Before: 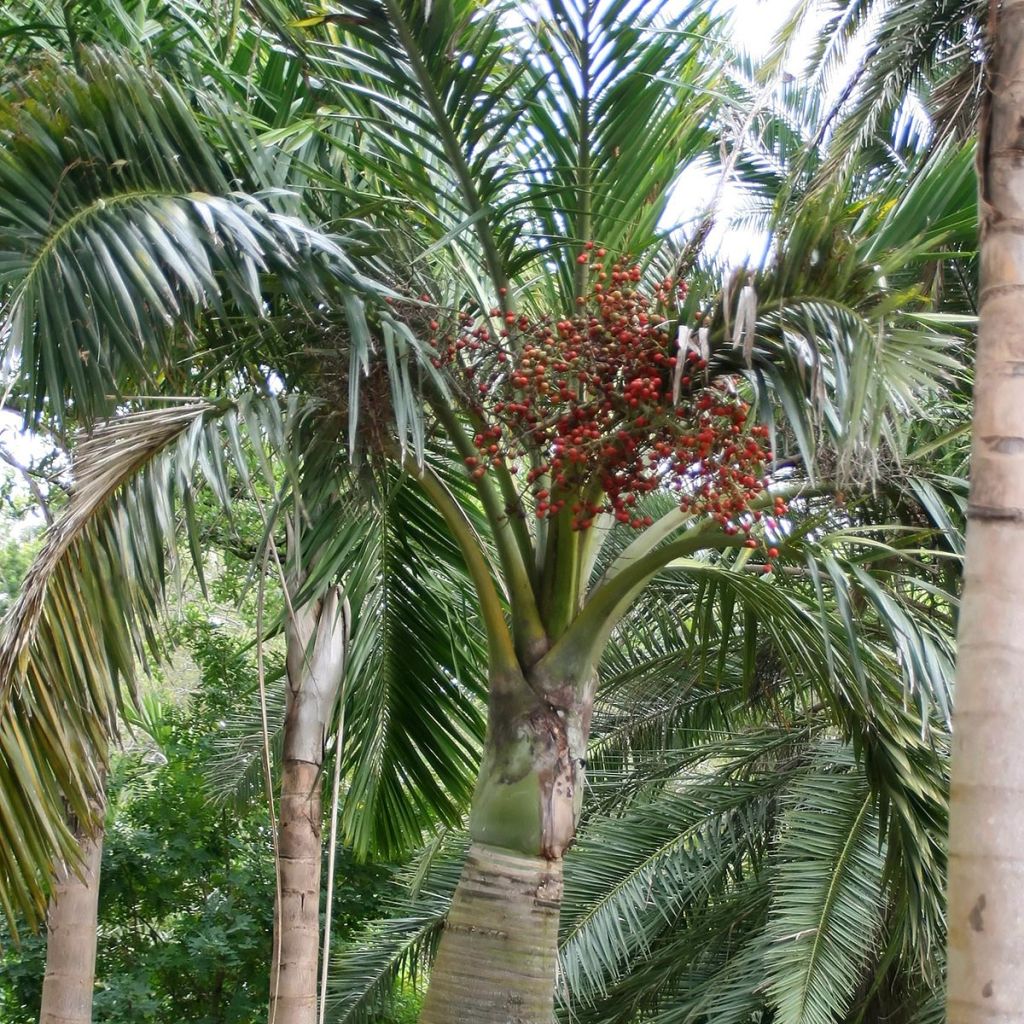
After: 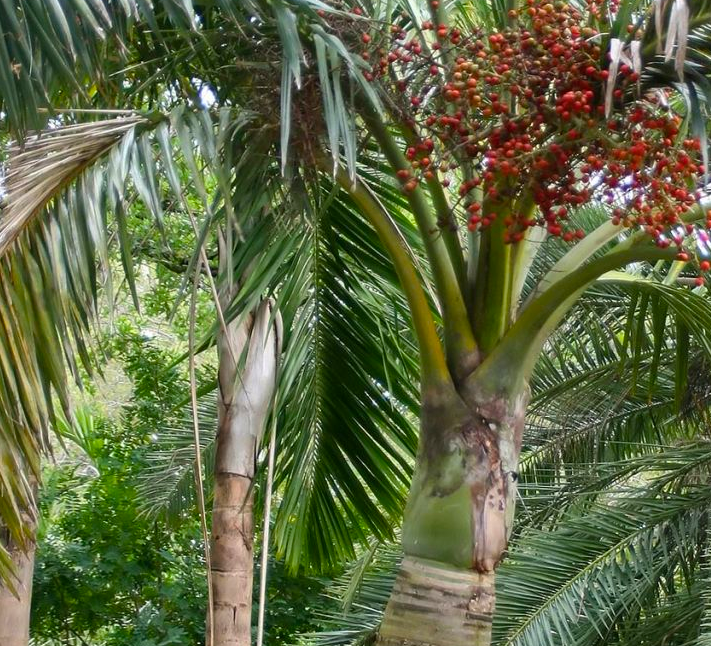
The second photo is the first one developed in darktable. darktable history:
color balance rgb: power › hue 308.1°, linear chroma grading › global chroma 9.129%, perceptual saturation grading › global saturation 9.611%, global vibrance 20%
crop: left 6.677%, top 28.049%, right 23.863%, bottom 8.84%
